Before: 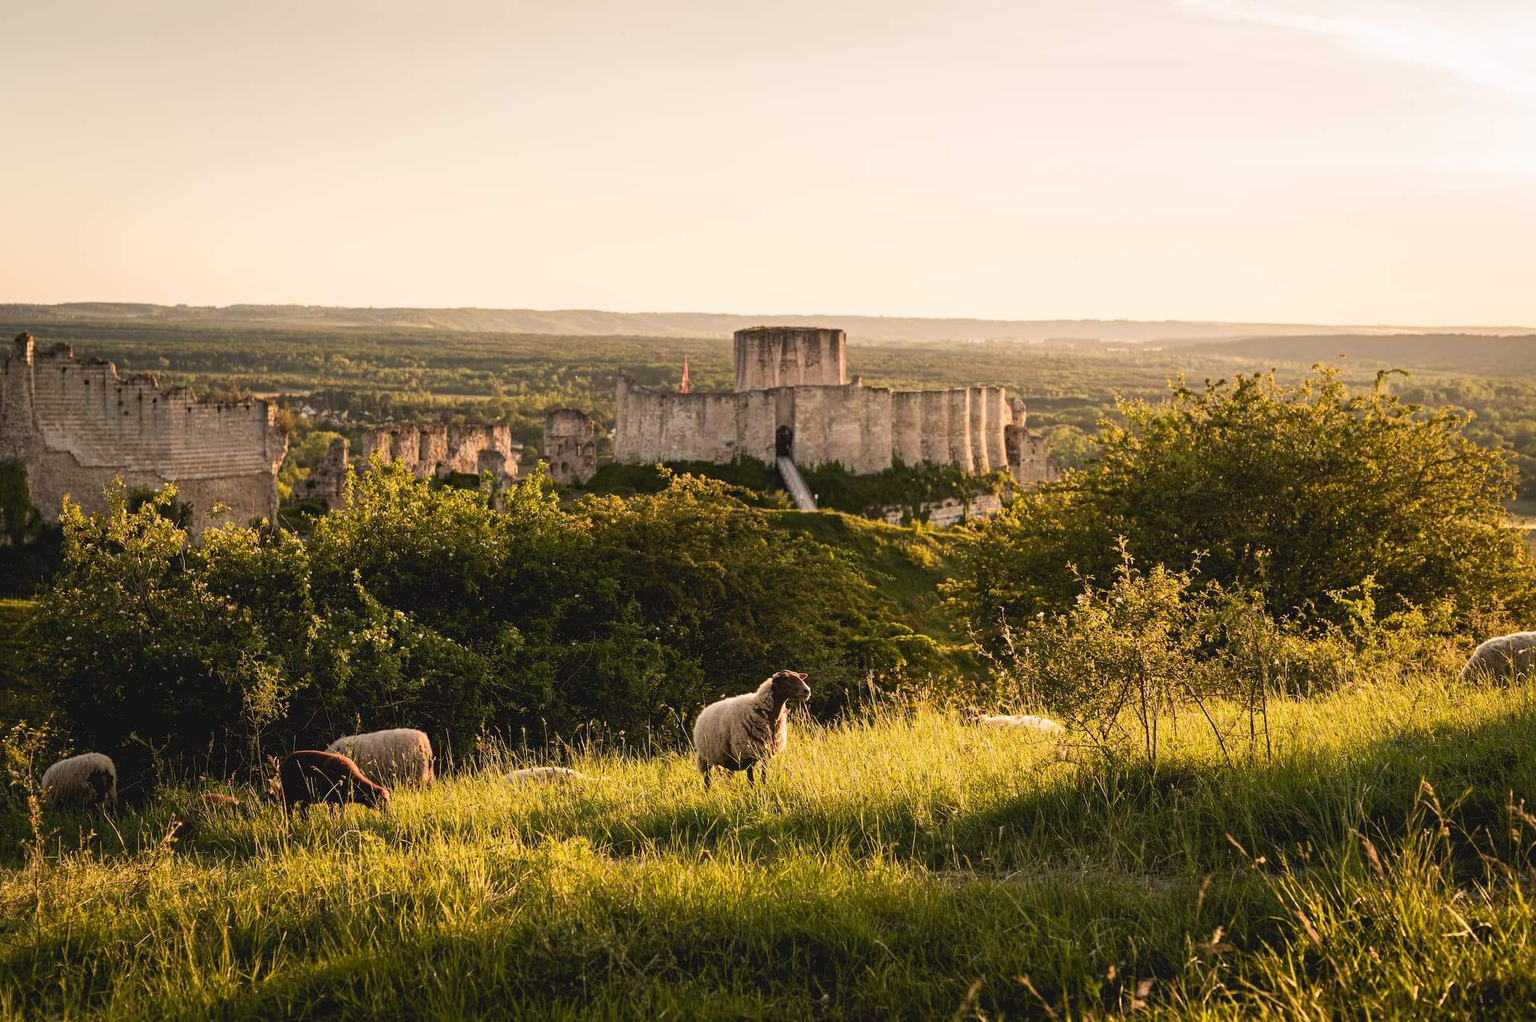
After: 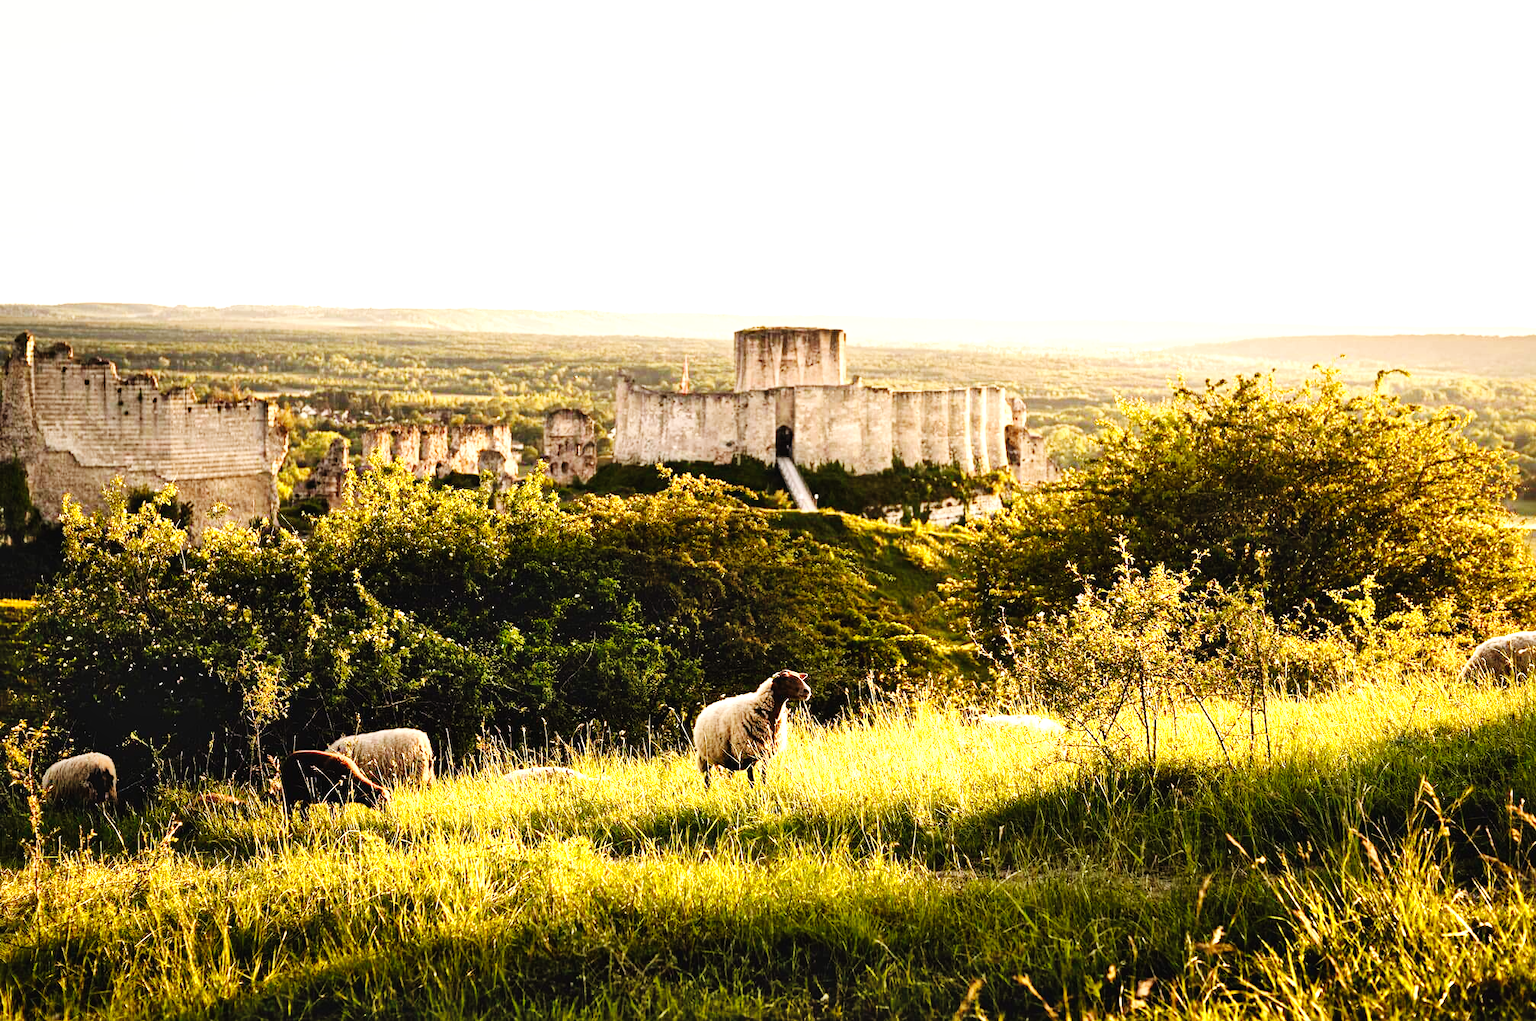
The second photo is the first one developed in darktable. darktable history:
base curve: curves: ch0 [(0, 0) (0, 0) (0.002, 0.001) (0.008, 0.003) (0.019, 0.011) (0.037, 0.037) (0.064, 0.11) (0.102, 0.232) (0.152, 0.379) (0.216, 0.524) (0.296, 0.665) (0.394, 0.789) (0.512, 0.881) (0.651, 0.945) (0.813, 0.986) (1, 1)], preserve colors none
shadows and highlights: radius 44.78, white point adjustment 6.64, compress 79.65%, highlights color adjustment 78.42%, soften with gaussian
